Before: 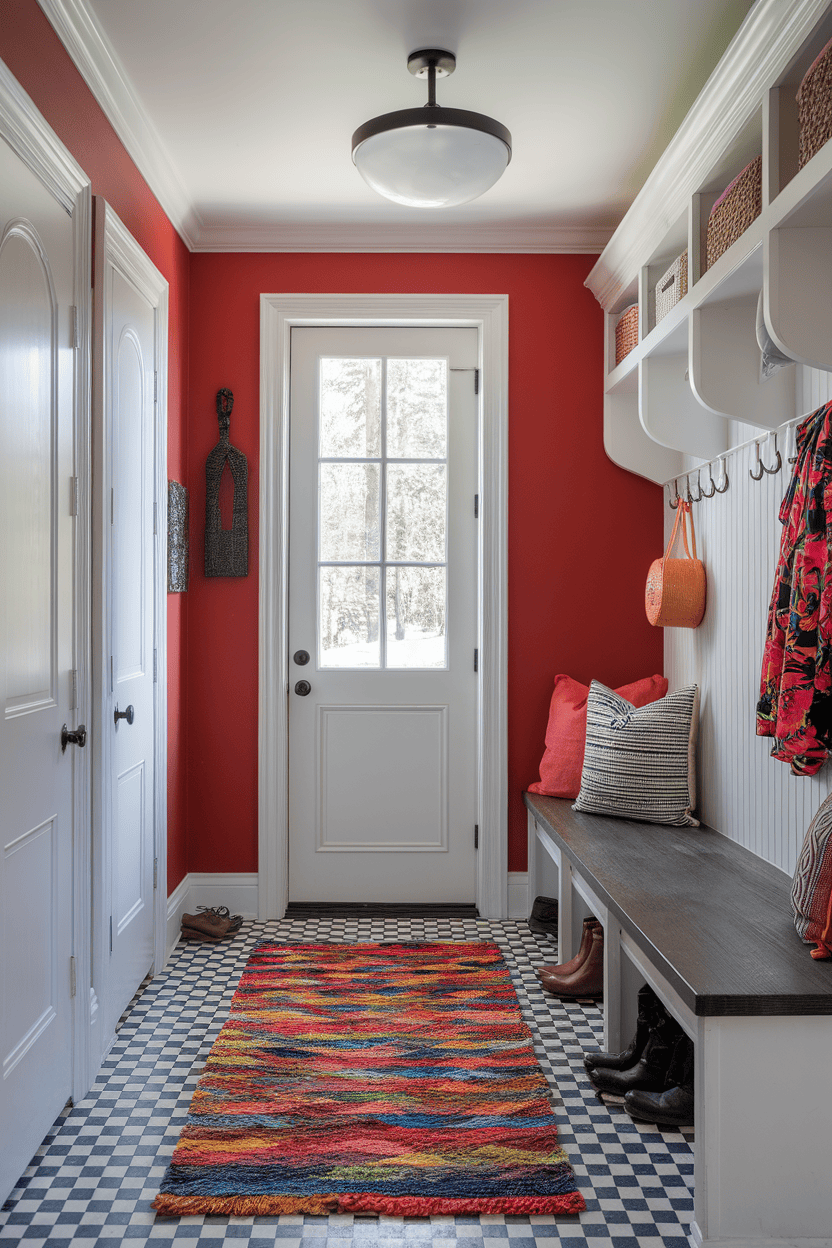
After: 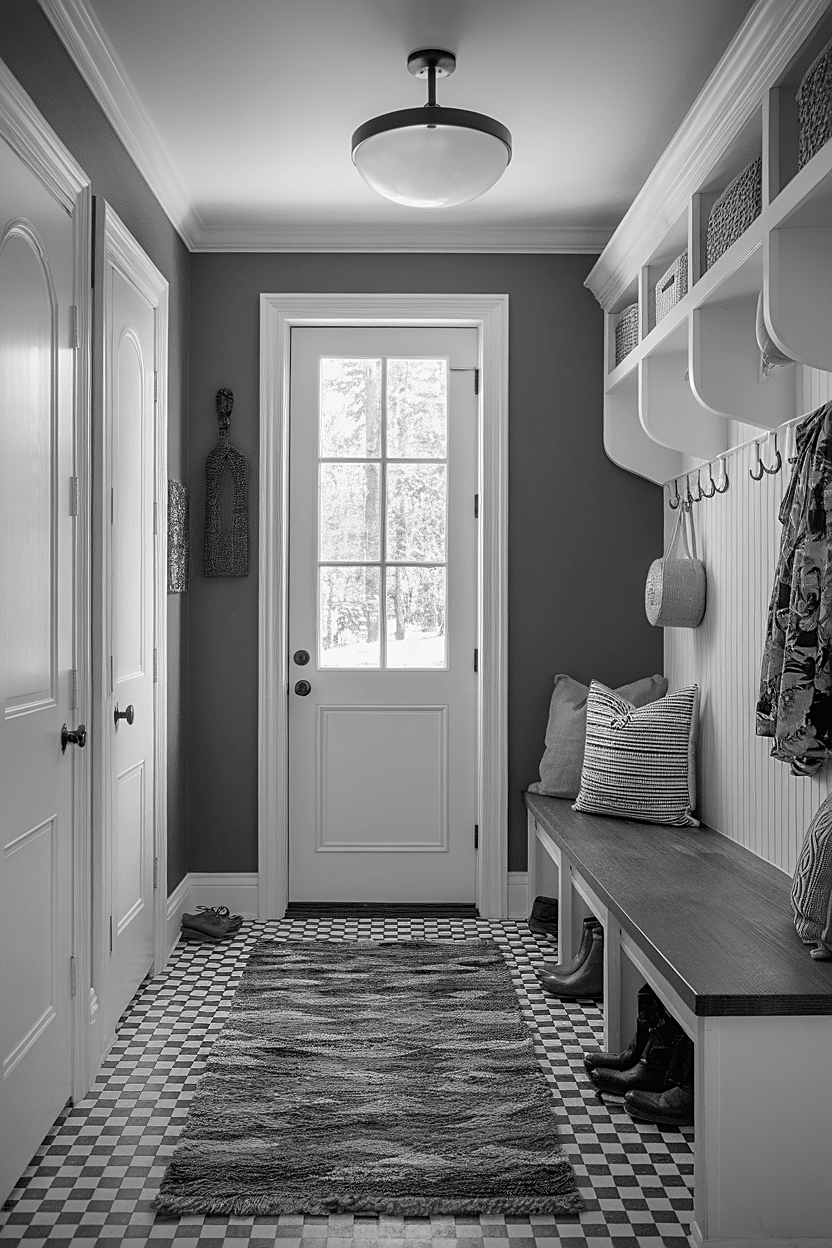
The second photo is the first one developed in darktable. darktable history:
color correction: highlights a* -10.04, highlights b* -10.37
sharpen: on, module defaults
vignetting: fall-off start 88.53%, fall-off radius 44.2%, saturation 0.376, width/height ratio 1.161
monochrome: a -6.99, b 35.61, size 1.4
